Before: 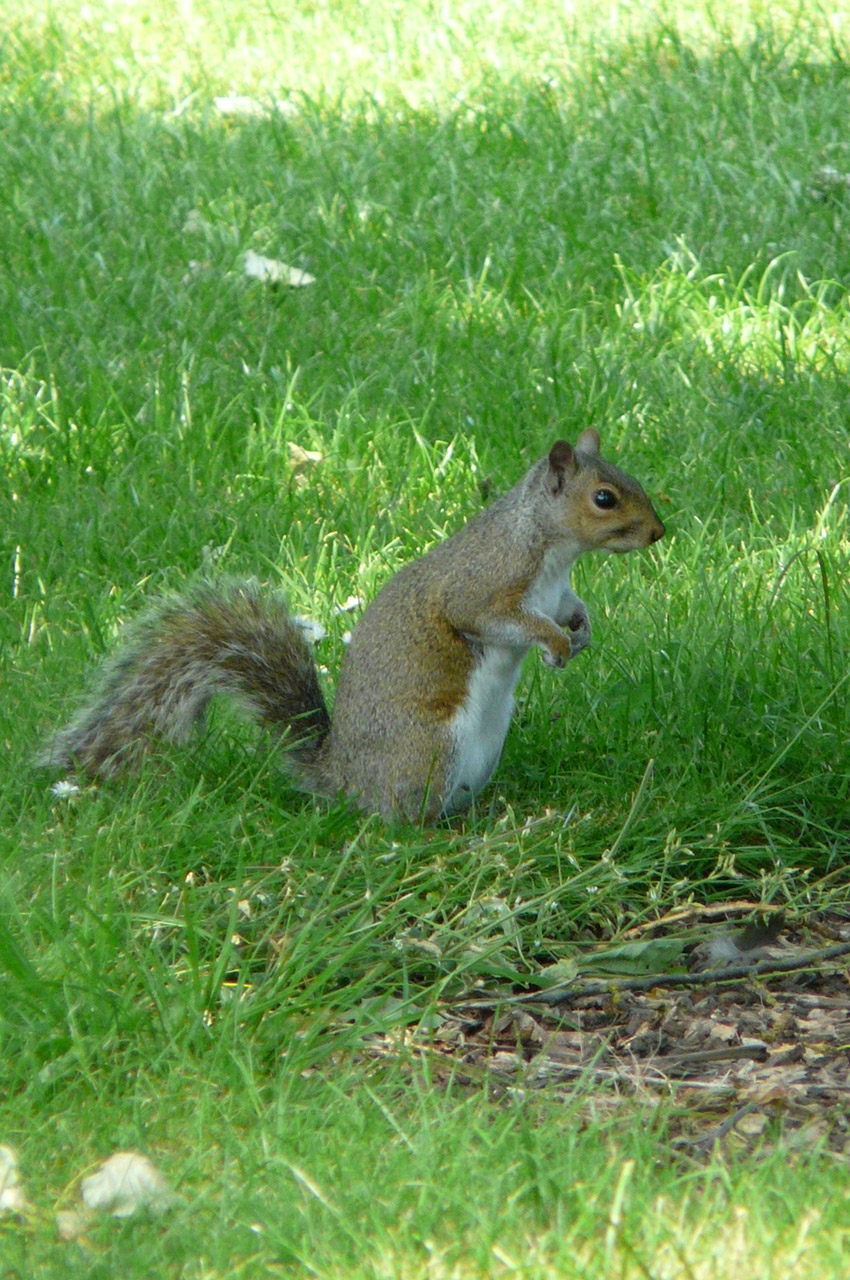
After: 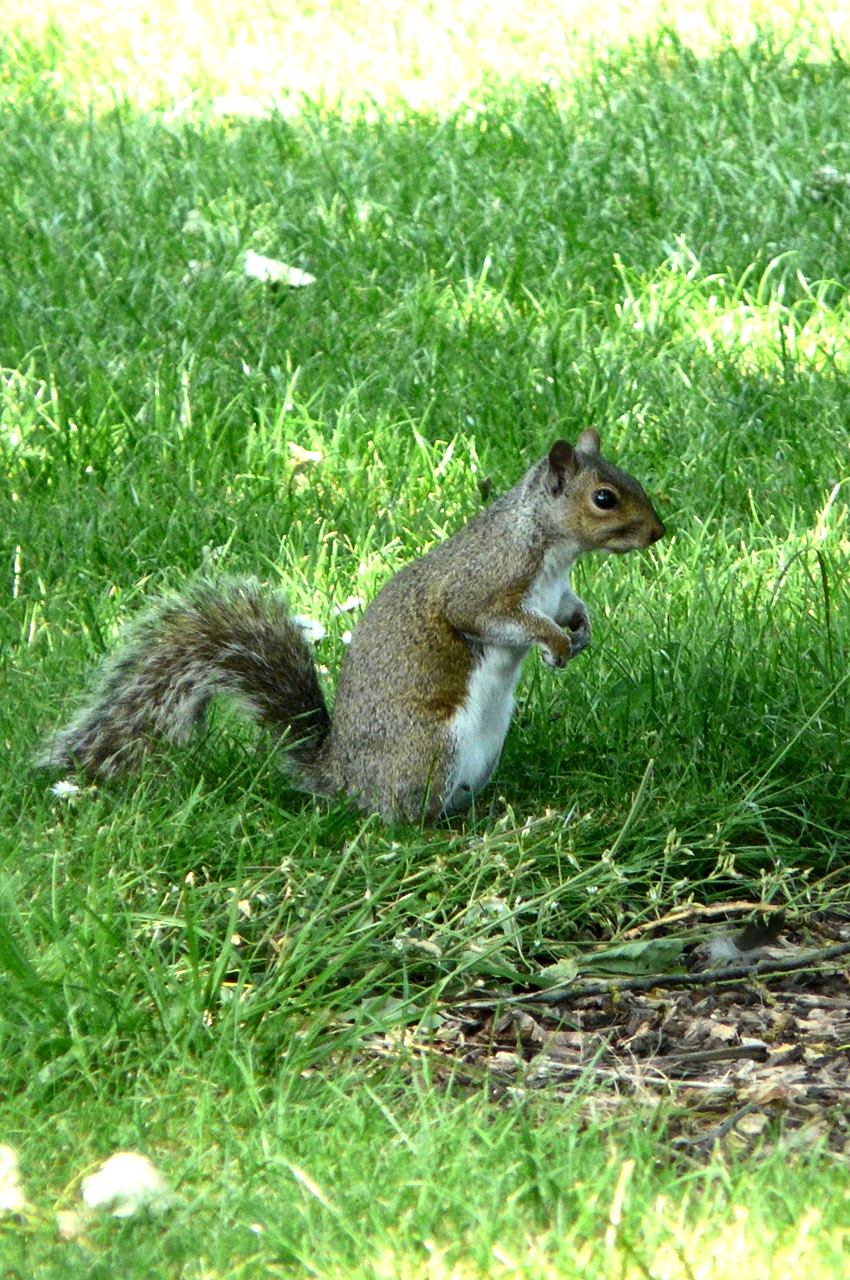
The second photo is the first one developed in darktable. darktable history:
local contrast: mode bilateral grid, contrast 20, coarseness 50, detail 141%, midtone range 0.2
tone equalizer: -8 EV -0.75 EV, -7 EV -0.7 EV, -6 EV -0.6 EV, -5 EV -0.4 EV, -3 EV 0.4 EV, -2 EV 0.6 EV, -1 EV 0.7 EV, +0 EV 0.75 EV, edges refinement/feathering 500, mask exposure compensation -1.57 EV, preserve details no
